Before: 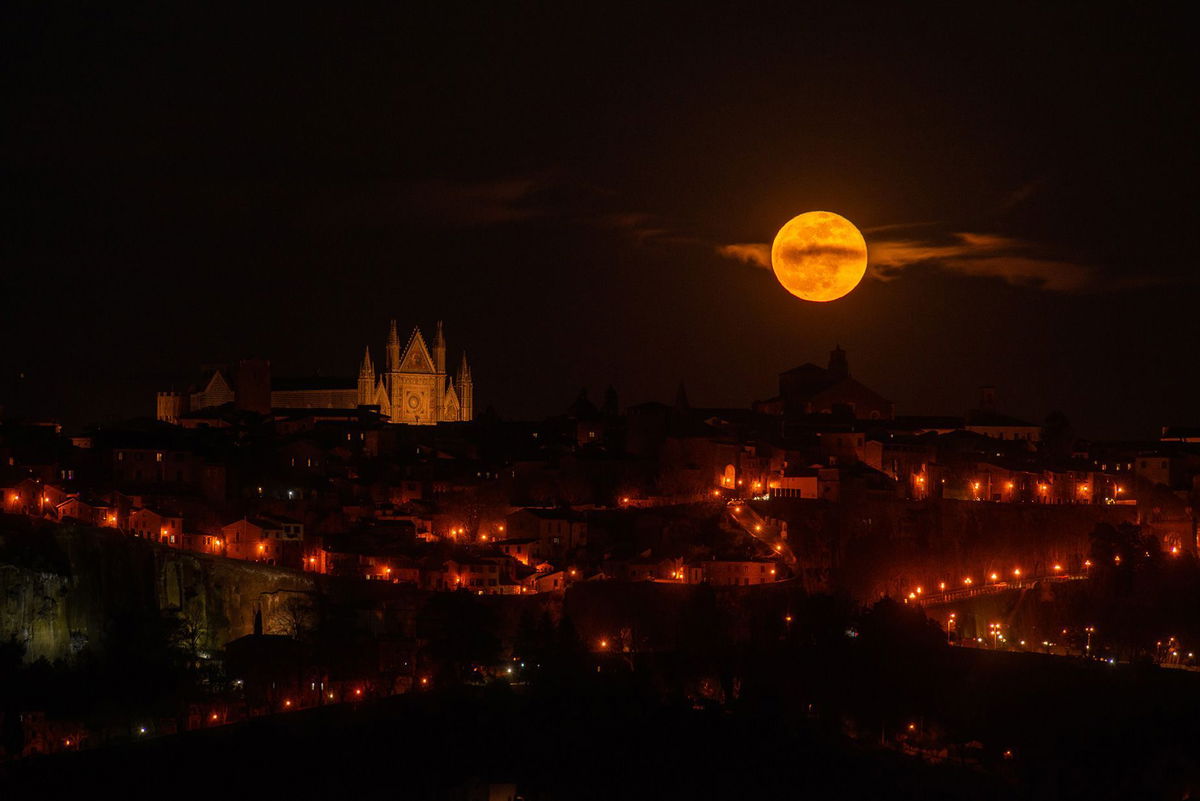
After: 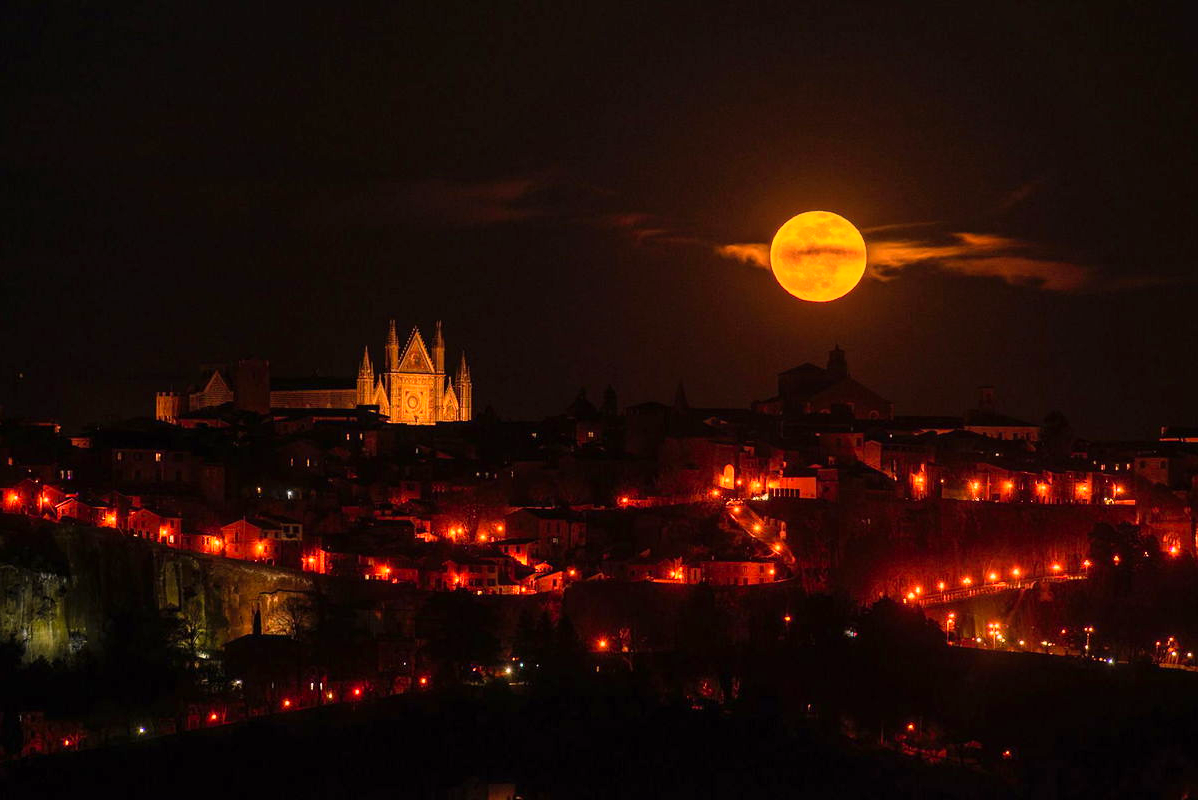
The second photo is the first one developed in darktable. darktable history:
crop and rotate: left 0.106%, bottom 0.002%
tone equalizer: on, module defaults
shadows and highlights: white point adjustment -3.59, highlights -63.6, soften with gaussian
